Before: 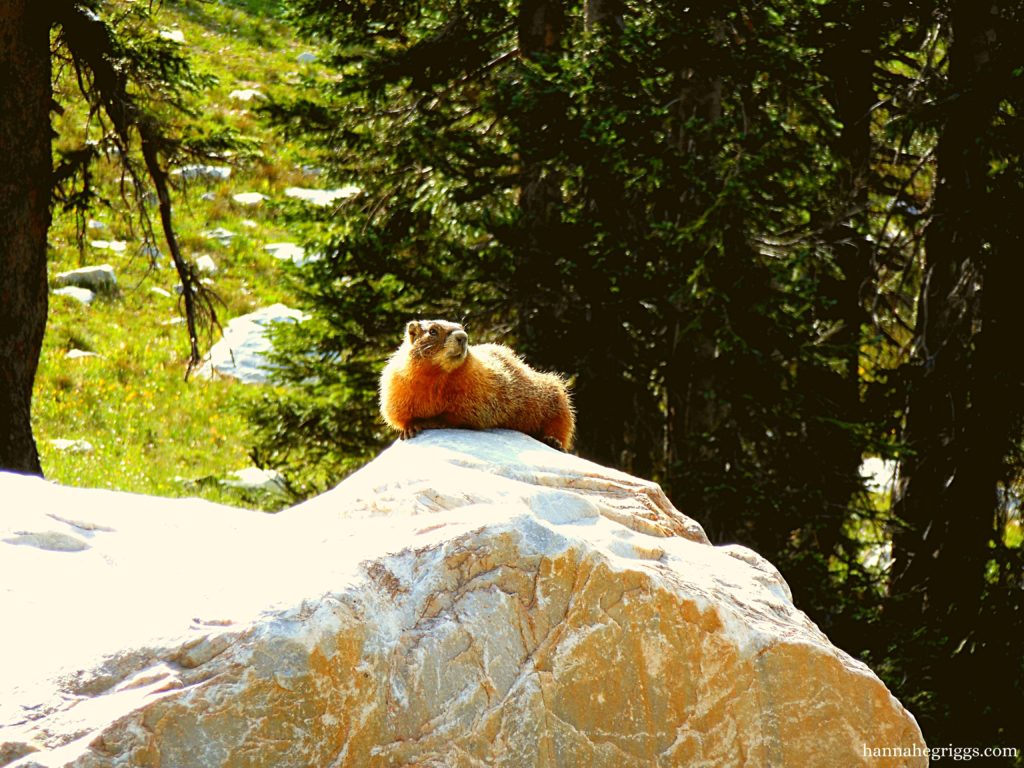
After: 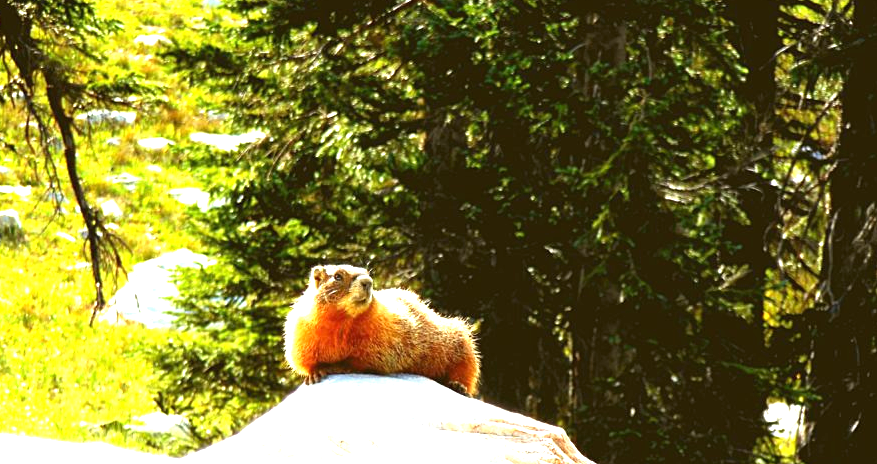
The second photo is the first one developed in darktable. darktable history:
crop and rotate: left 9.345%, top 7.22%, right 4.982%, bottom 32.331%
exposure: black level correction 0, exposure 1.2 EV, compensate exposure bias true, compensate highlight preservation false
